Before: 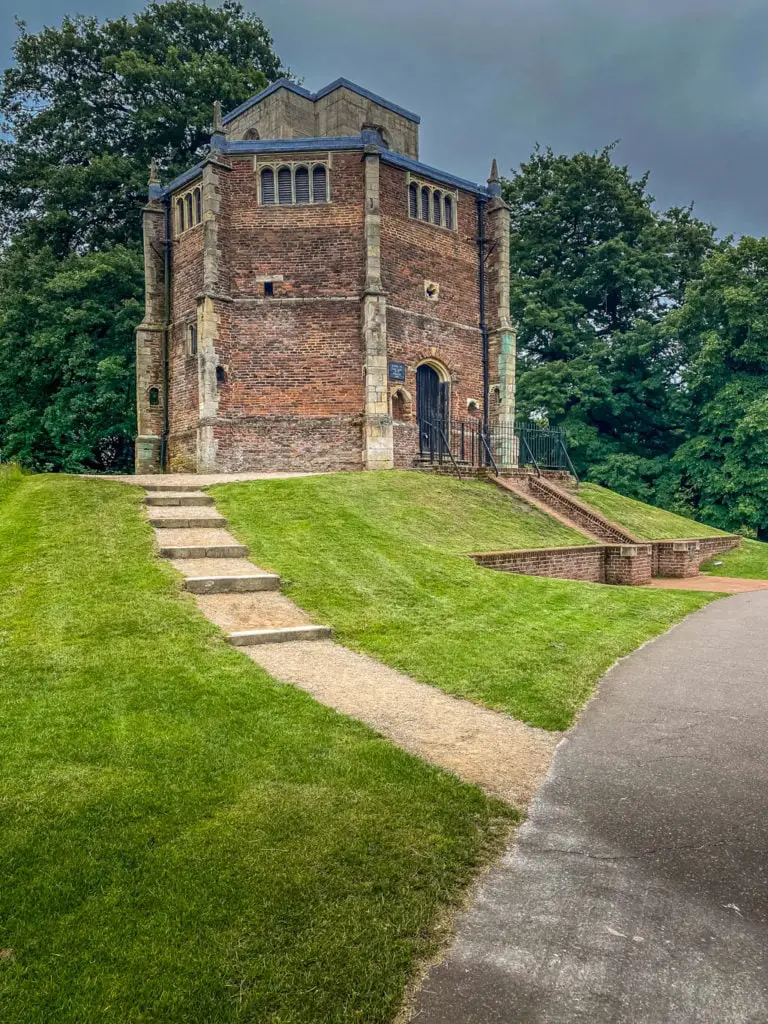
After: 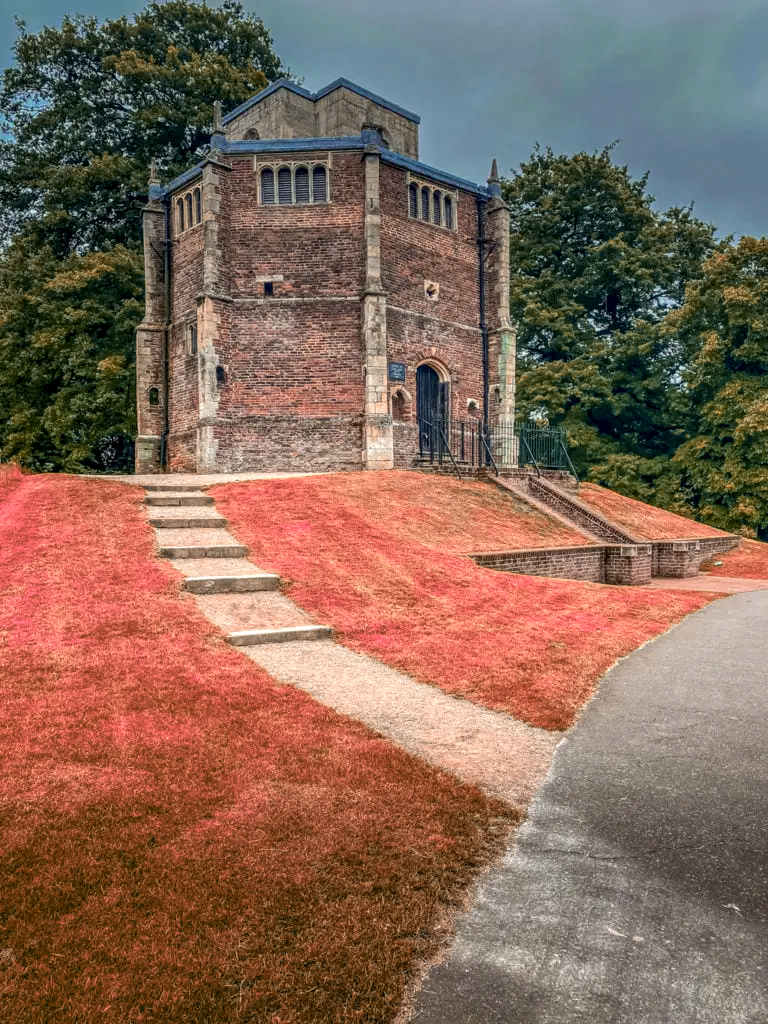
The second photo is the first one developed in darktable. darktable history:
color zones: curves: ch2 [(0, 0.488) (0.143, 0.417) (0.286, 0.212) (0.429, 0.179) (0.571, 0.154) (0.714, 0.415) (0.857, 0.495) (1, 0.488)]
local contrast: on, module defaults
